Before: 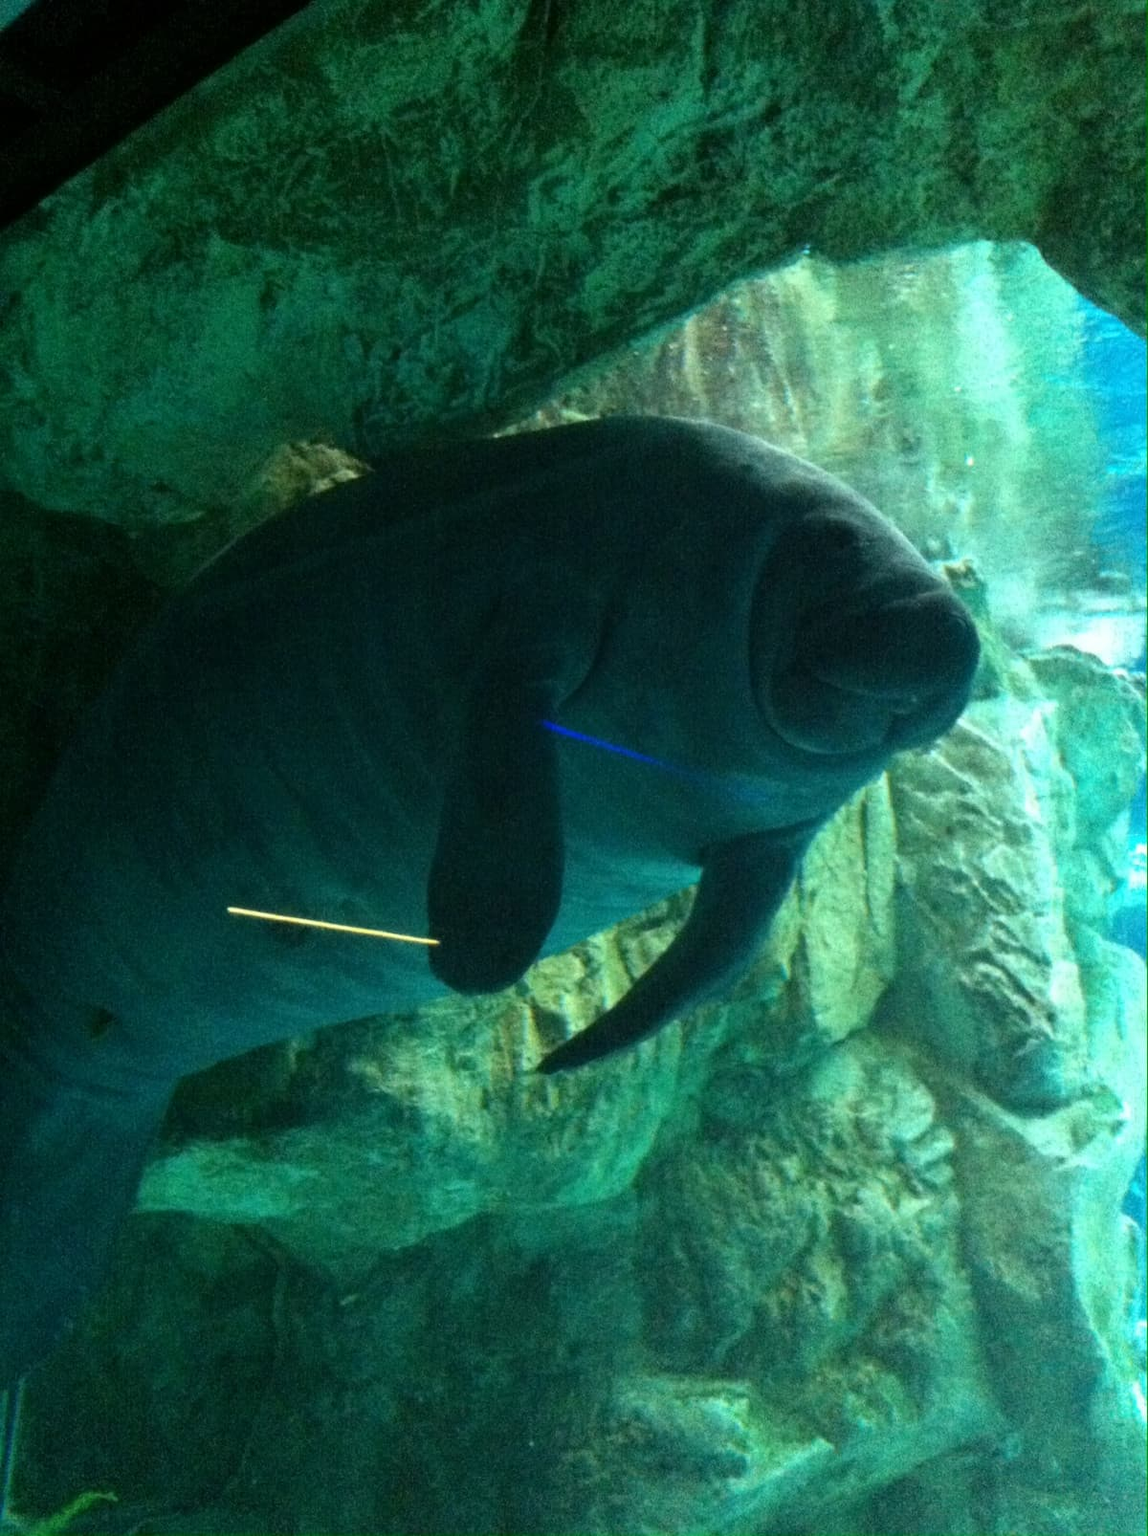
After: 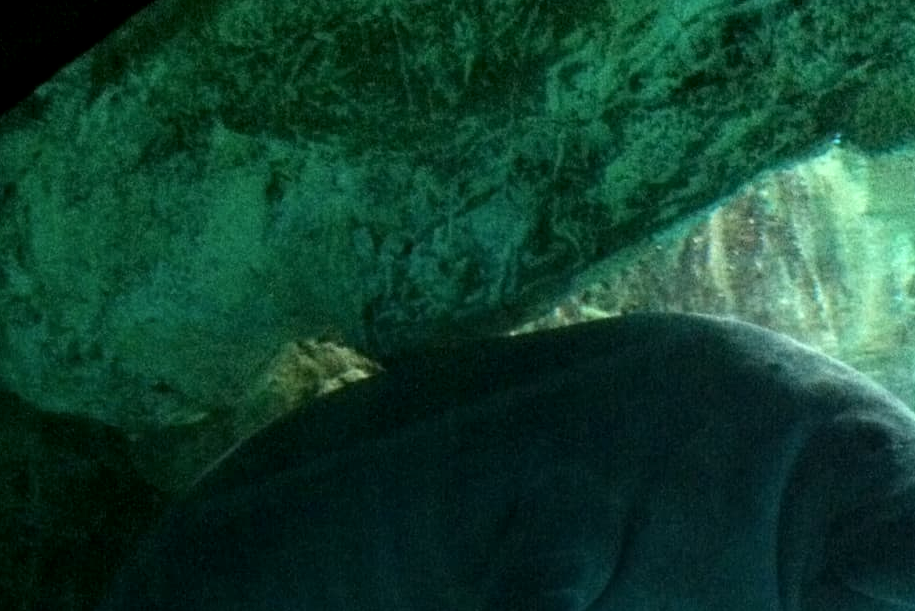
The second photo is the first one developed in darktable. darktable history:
local contrast: on, module defaults
contrast brightness saturation: contrast 0.05
crop: left 0.579%, top 7.627%, right 23.167%, bottom 54.275%
